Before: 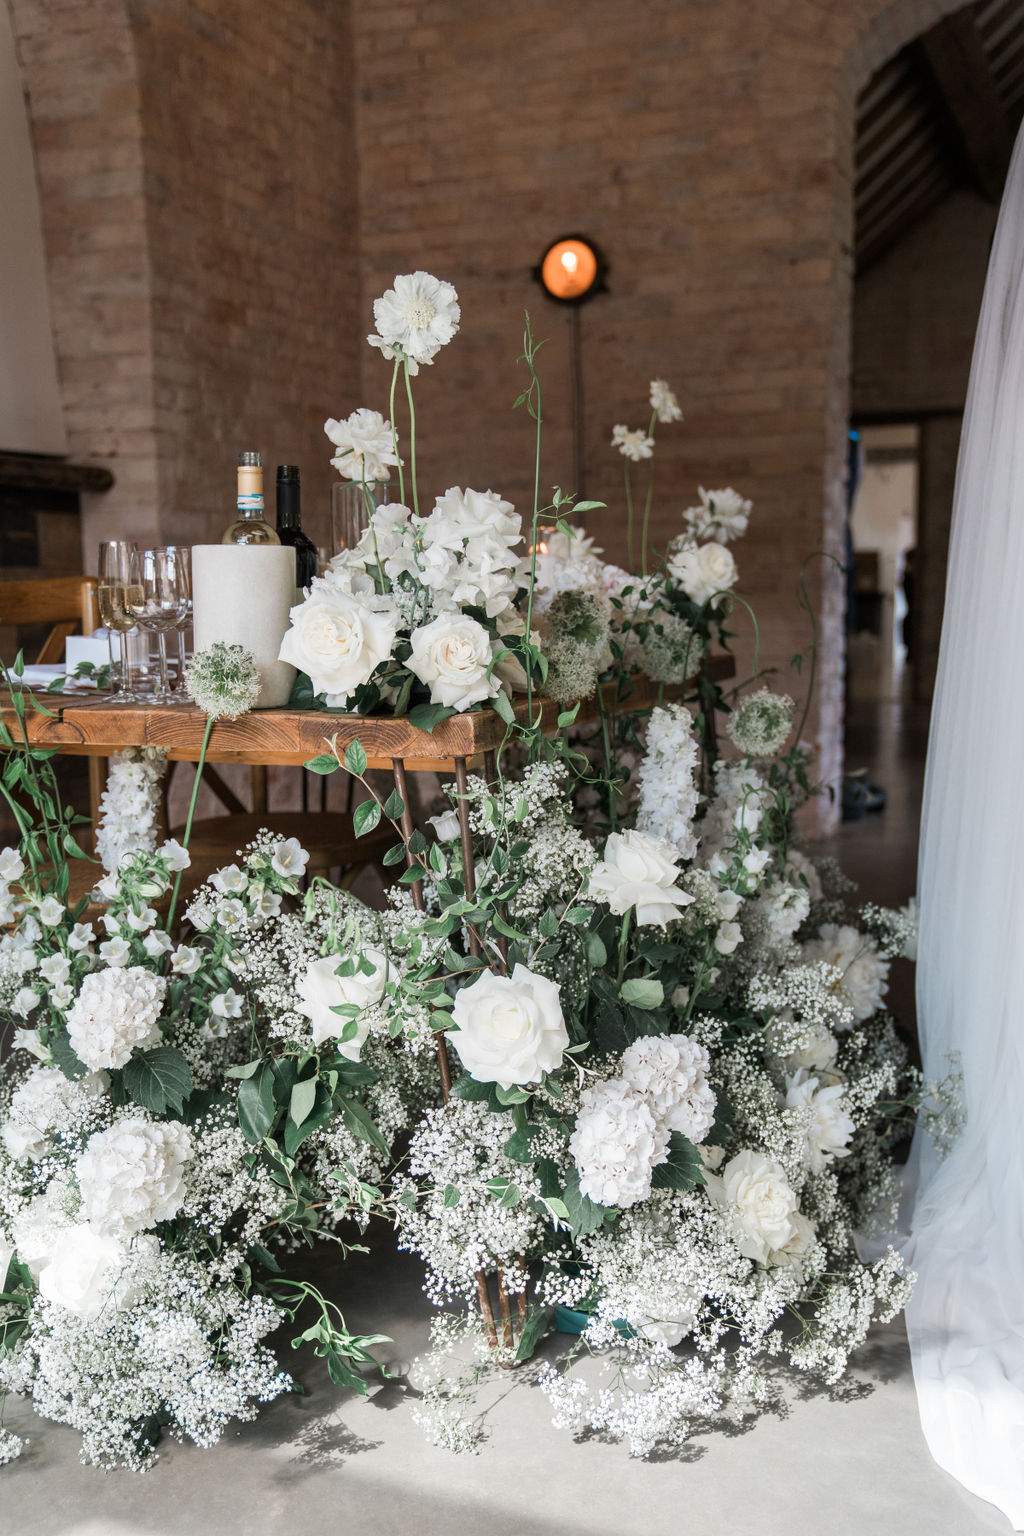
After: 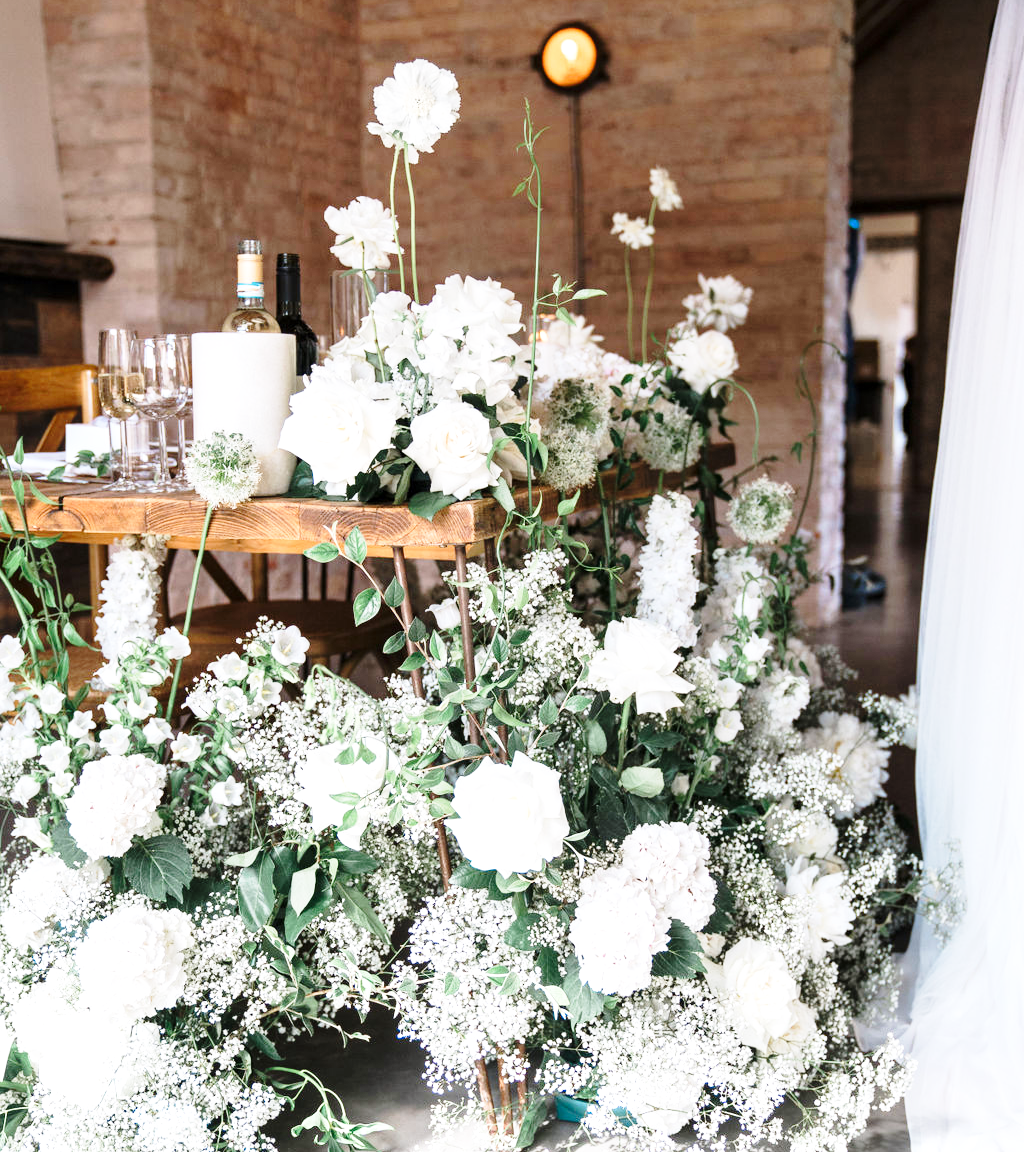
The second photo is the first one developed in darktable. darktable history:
exposure: black level correction 0.001, exposure 0.5 EV, compensate exposure bias true, compensate highlight preservation false
base curve: curves: ch0 [(0, 0) (0.028, 0.03) (0.121, 0.232) (0.46, 0.748) (0.859, 0.968) (1, 1)], preserve colors none
crop: top 13.819%, bottom 11.169%
white balance: red 1.009, blue 1.027
